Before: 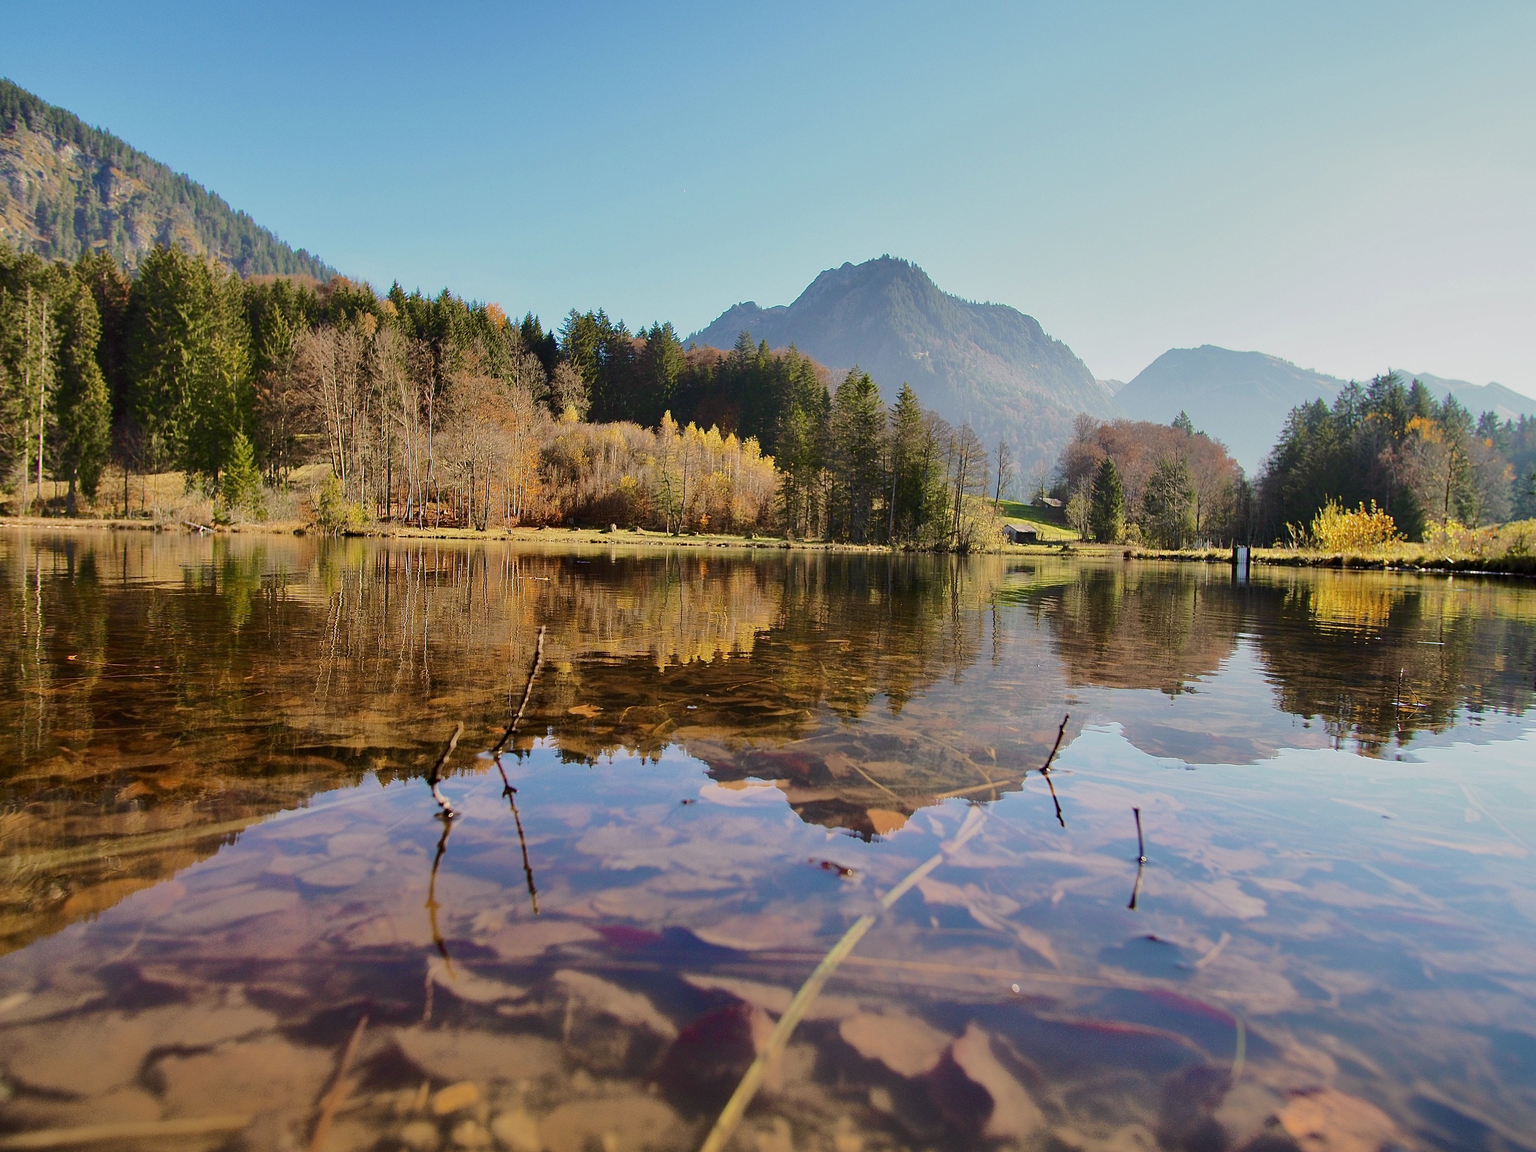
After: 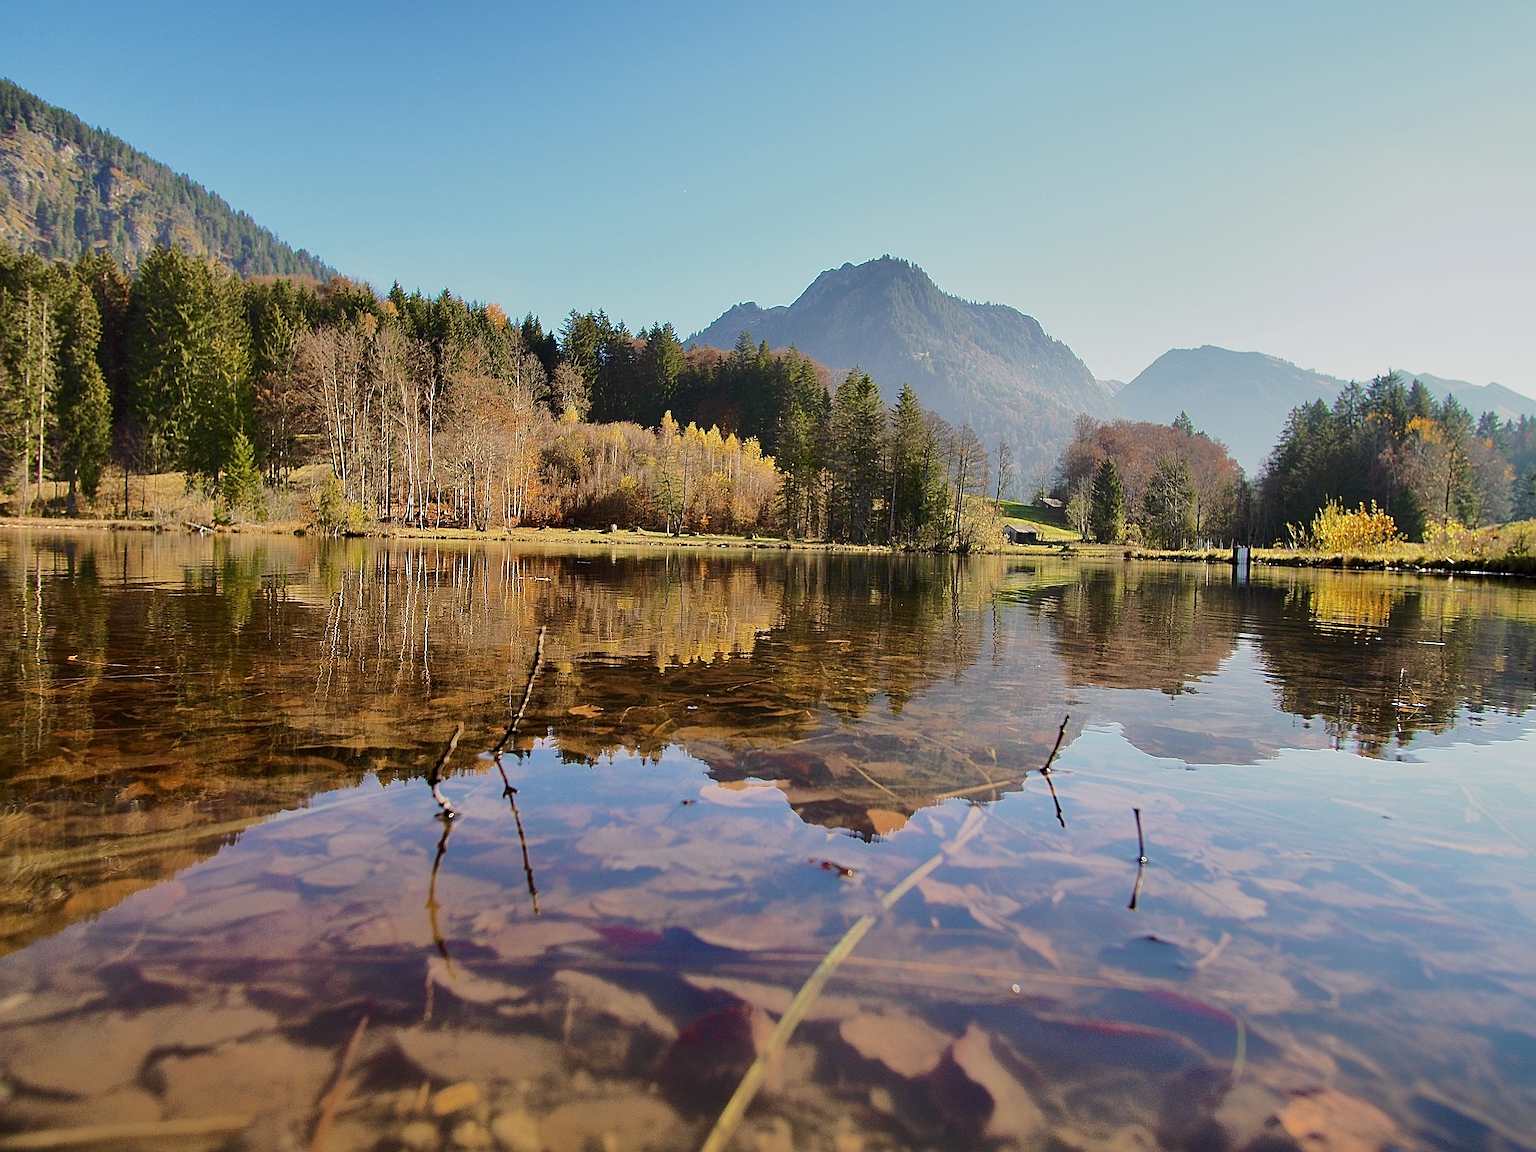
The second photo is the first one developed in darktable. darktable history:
sharpen: radius 4.912
